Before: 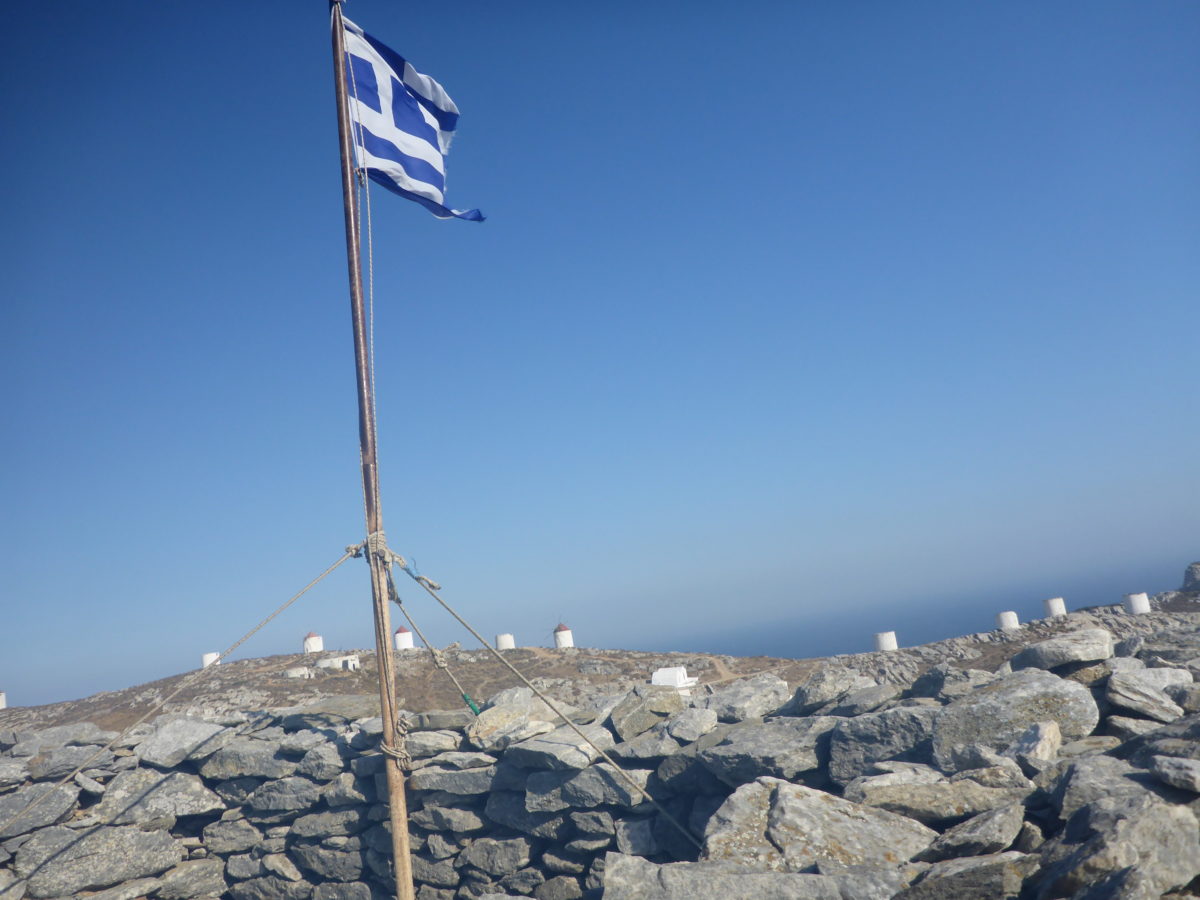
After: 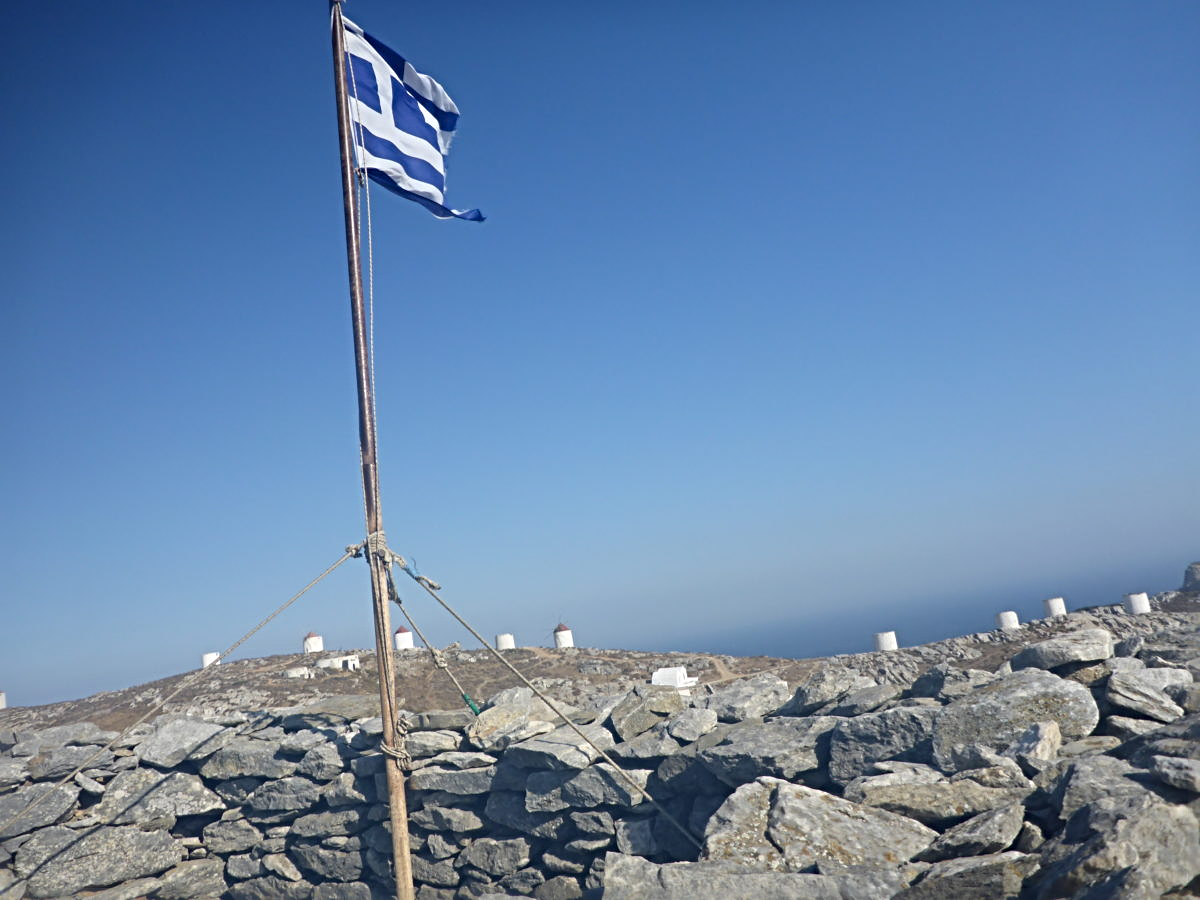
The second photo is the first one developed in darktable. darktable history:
sharpen: radius 4.922
